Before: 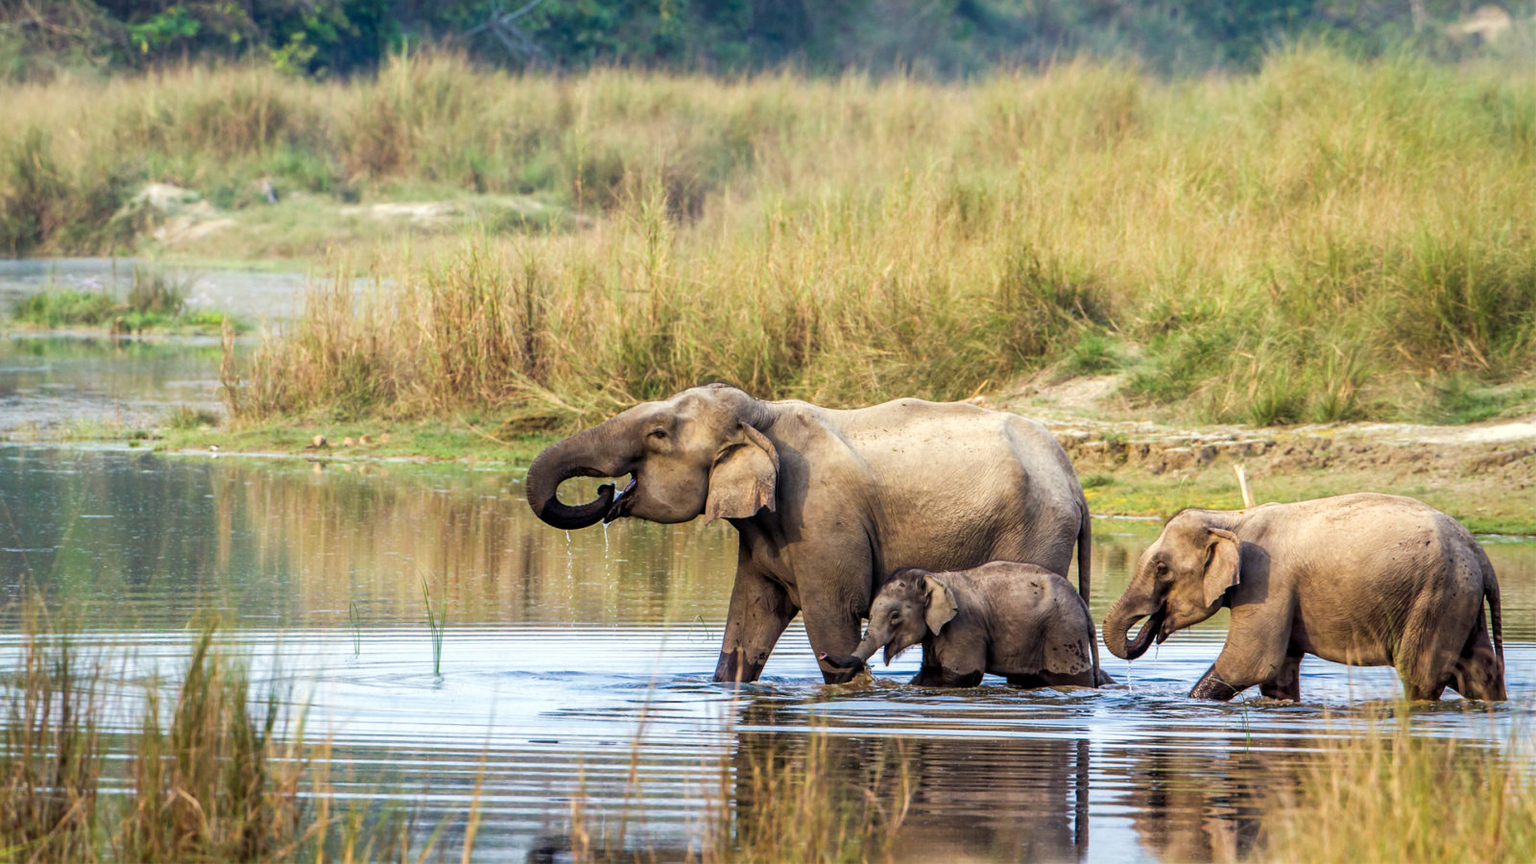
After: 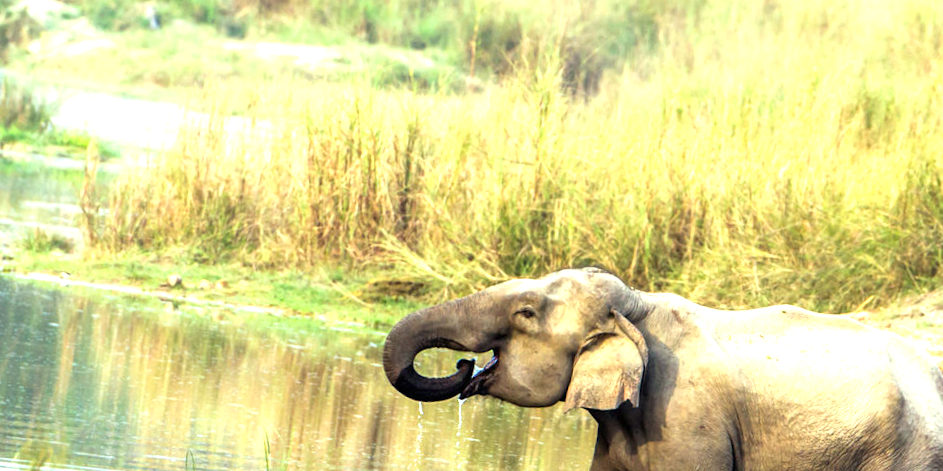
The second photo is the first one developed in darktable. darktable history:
crop and rotate: angle -6.5°, left 2.264%, top 7.074%, right 27.318%, bottom 30.27%
color correction: highlights a* -8.42, highlights b* 3.63
exposure: black level correction 0, exposure 0.498 EV, compensate exposure bias true, compensate highlight preservation false
levels: levels [0, 0.43, 0.859]
